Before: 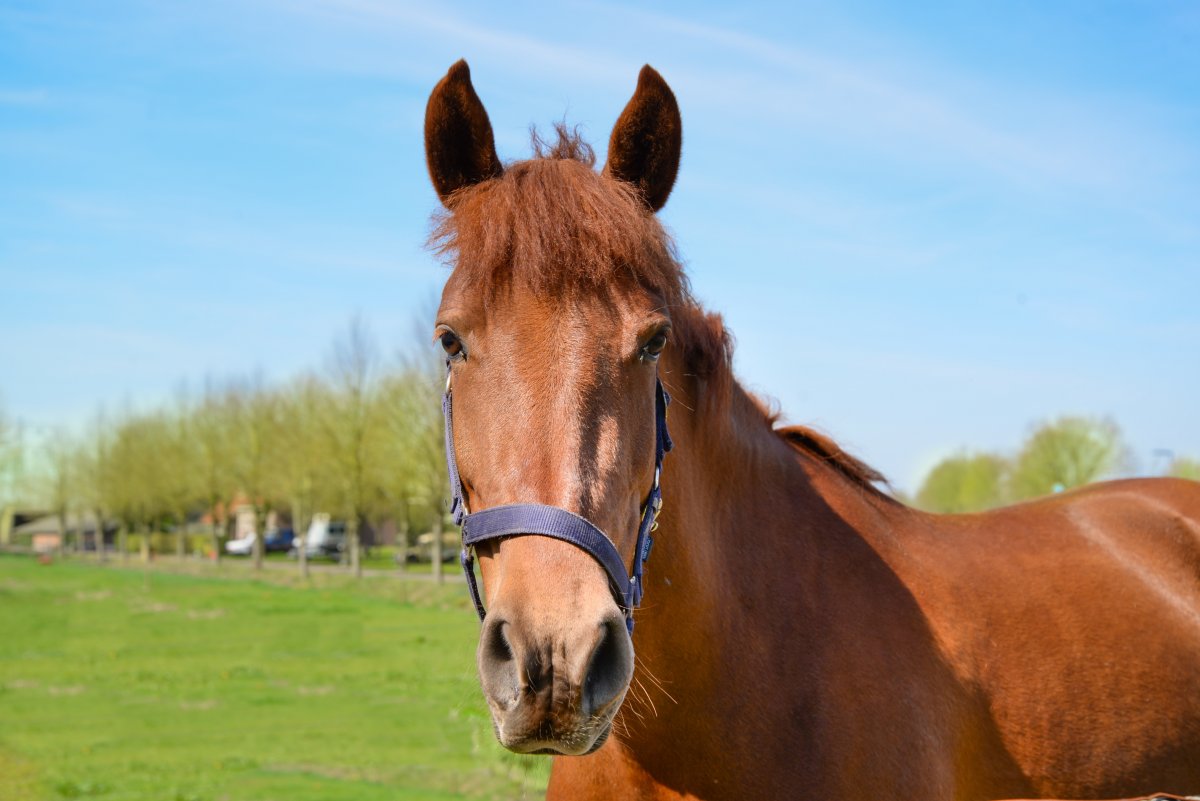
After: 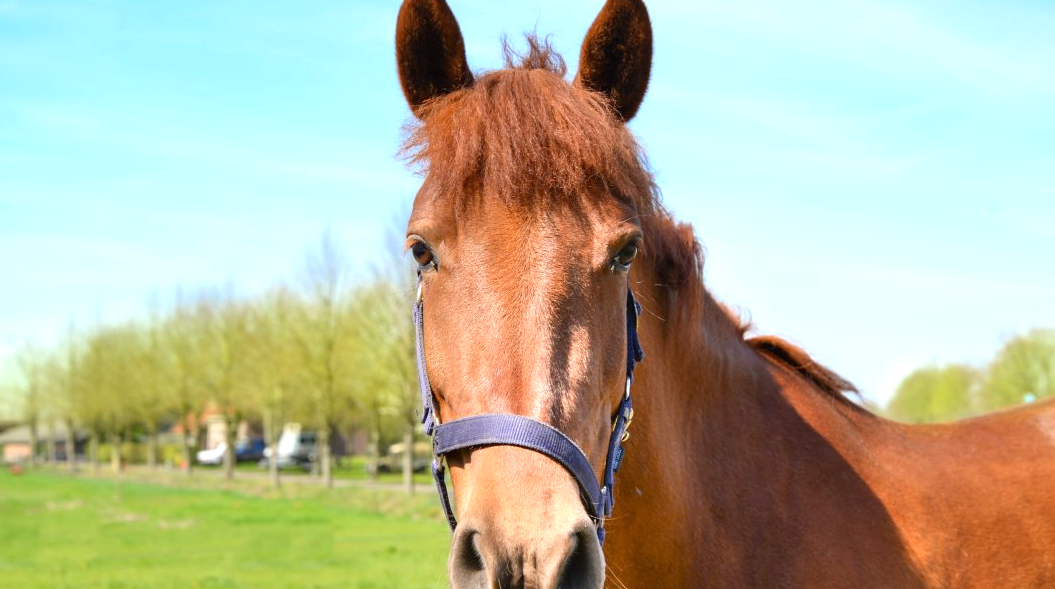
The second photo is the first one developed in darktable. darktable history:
exposure: exposure 0.6 EV, compensate highlight preservation false
crop and rotate: left 2.425%, top 11.305%, right 9.6%, bottom 15.08%
